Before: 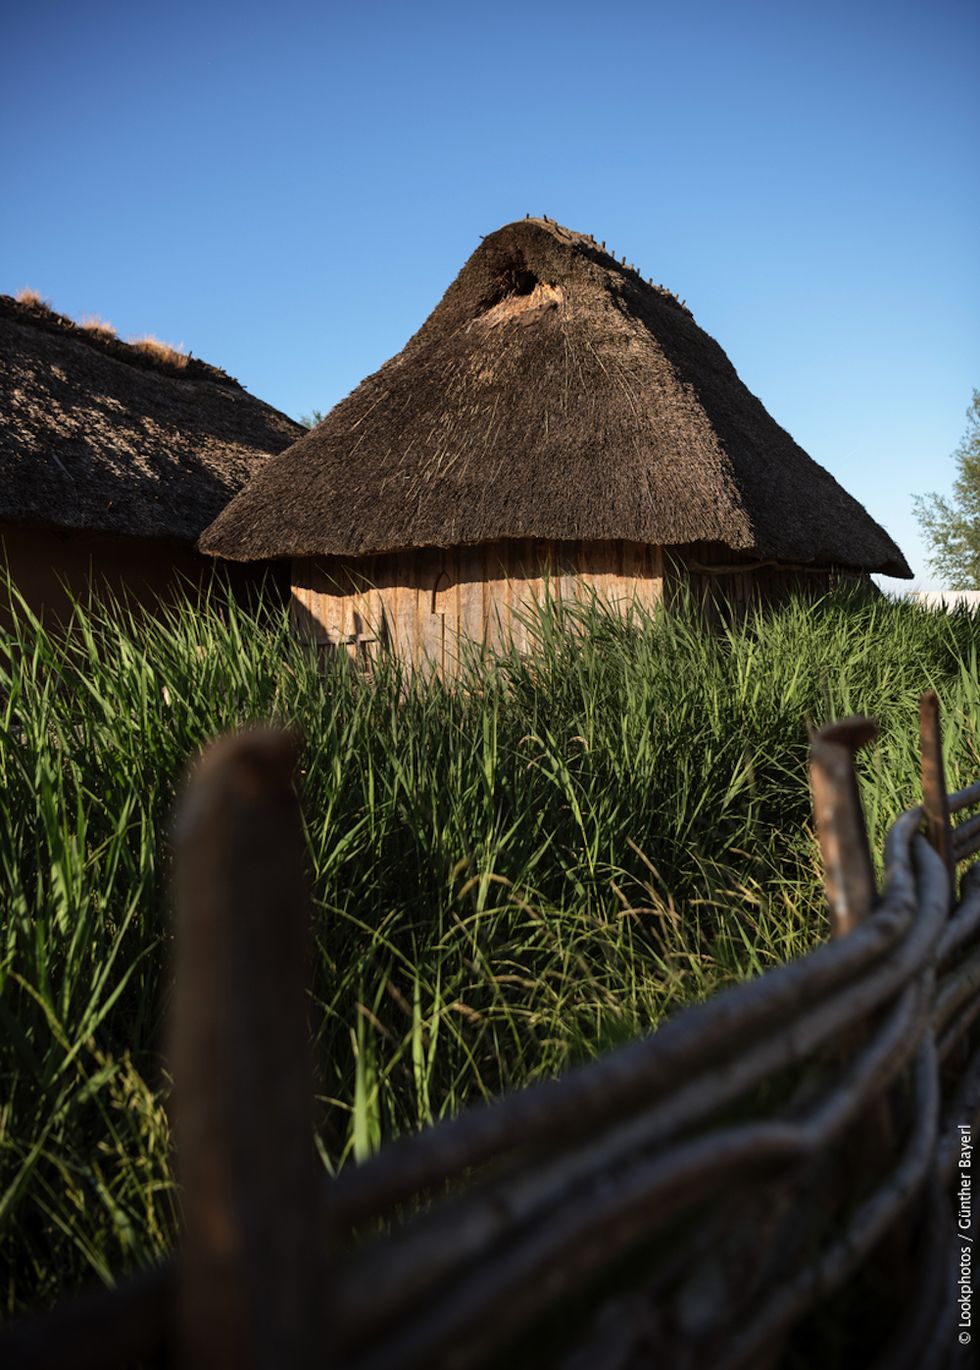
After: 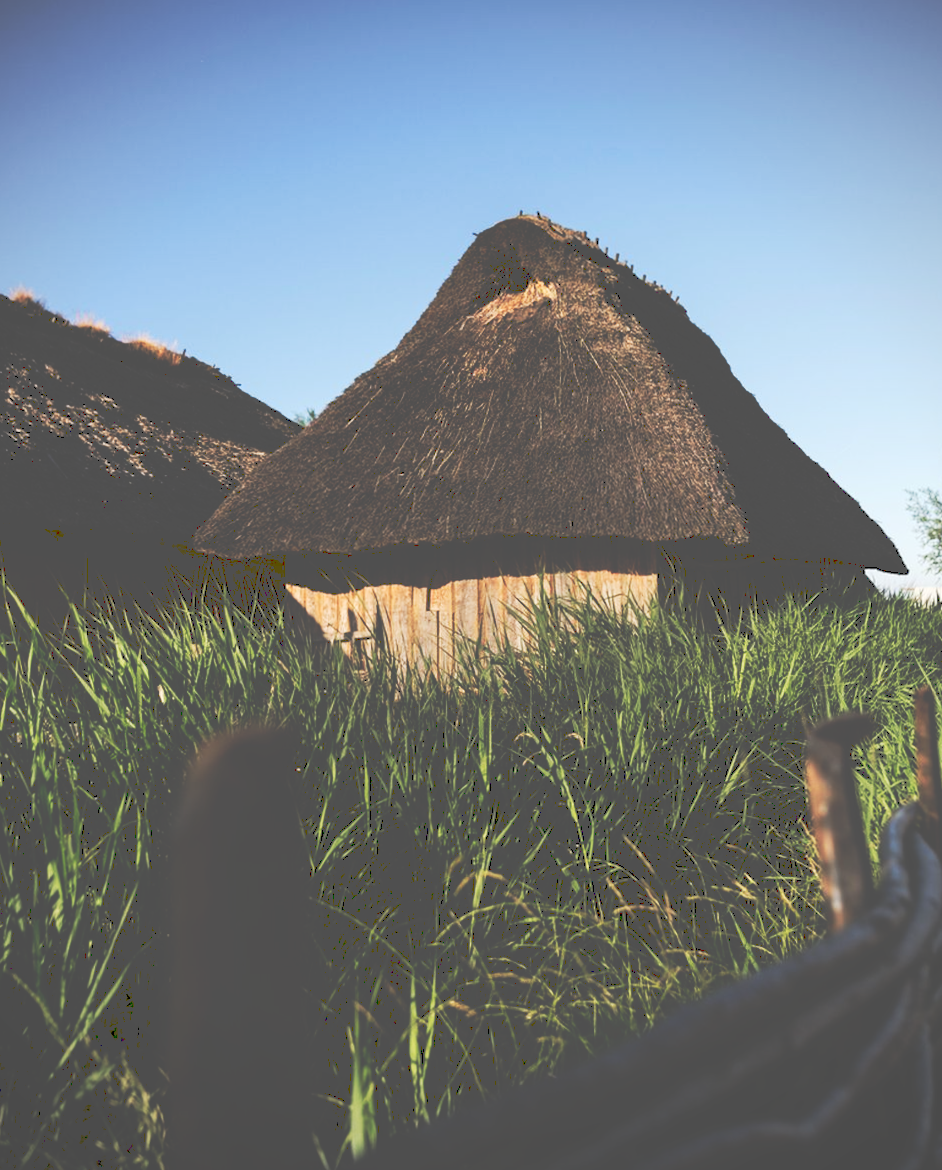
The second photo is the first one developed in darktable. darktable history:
crop and rotate: angle 0.2°, left 0.275%, right 3.127%, bottom 14.18%
tone curve: curves: ch0 [(0, 0) (0.003, 0.334) (0.011, 0.338) (0.025, 0.338) (0.044, 0.338) (0.069, 0.339) (0.1, 0.342) (0.136, 0.343) (0.177, 0.349) (0.224, 0.36) (0.277, 0.385) (0.335, 0.42) (0.399, 0.465) (0.468, 0.535) (0.543, 0.632) (0.623, 0.73) (0.709, 0.814) (0.801, 0.879) (0.898, 0.935) (1, 1)], preserve colors none
vignetting: brightness -0.167
